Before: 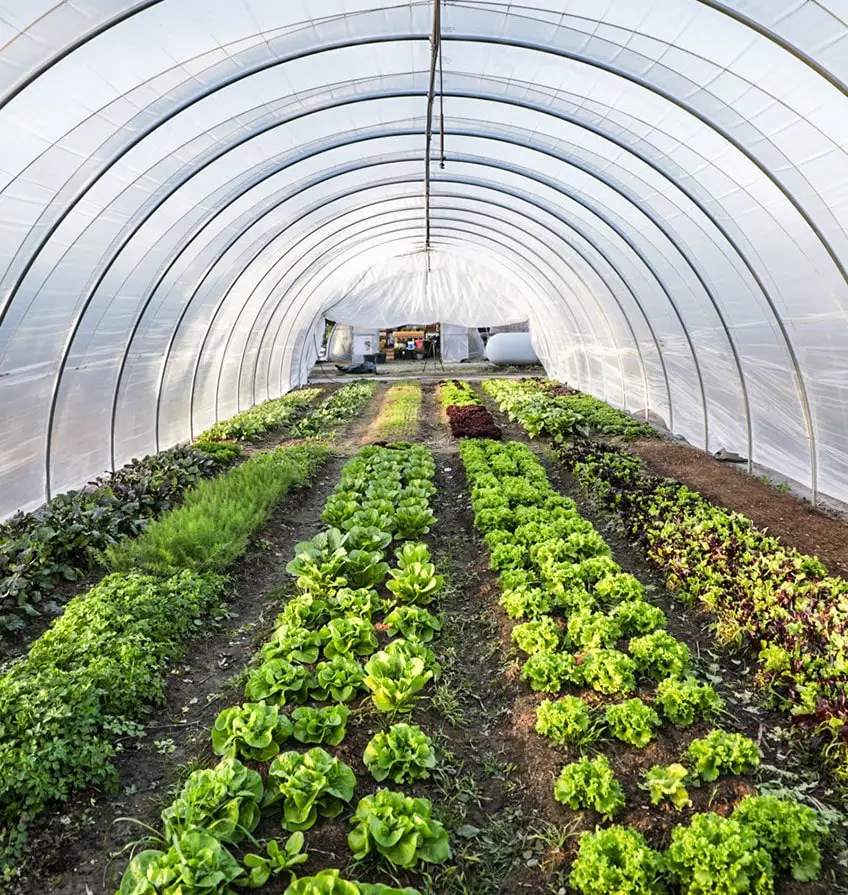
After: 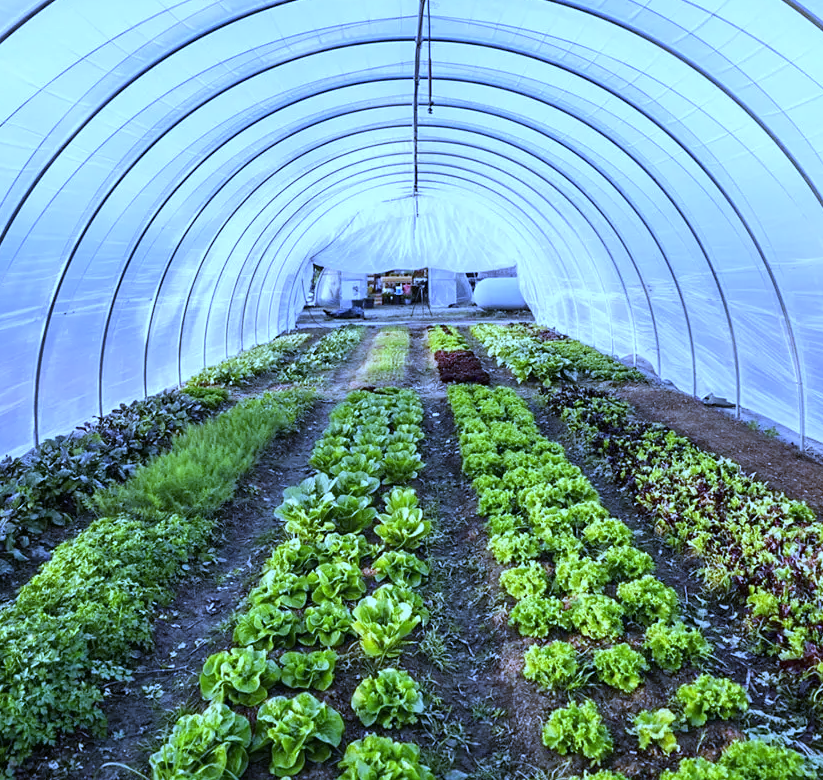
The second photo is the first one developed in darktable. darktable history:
white balance: red 0.766, blue 1.537
crop: left 1.507%, top 6.147%, right 1.379%, bottom 6.637%
